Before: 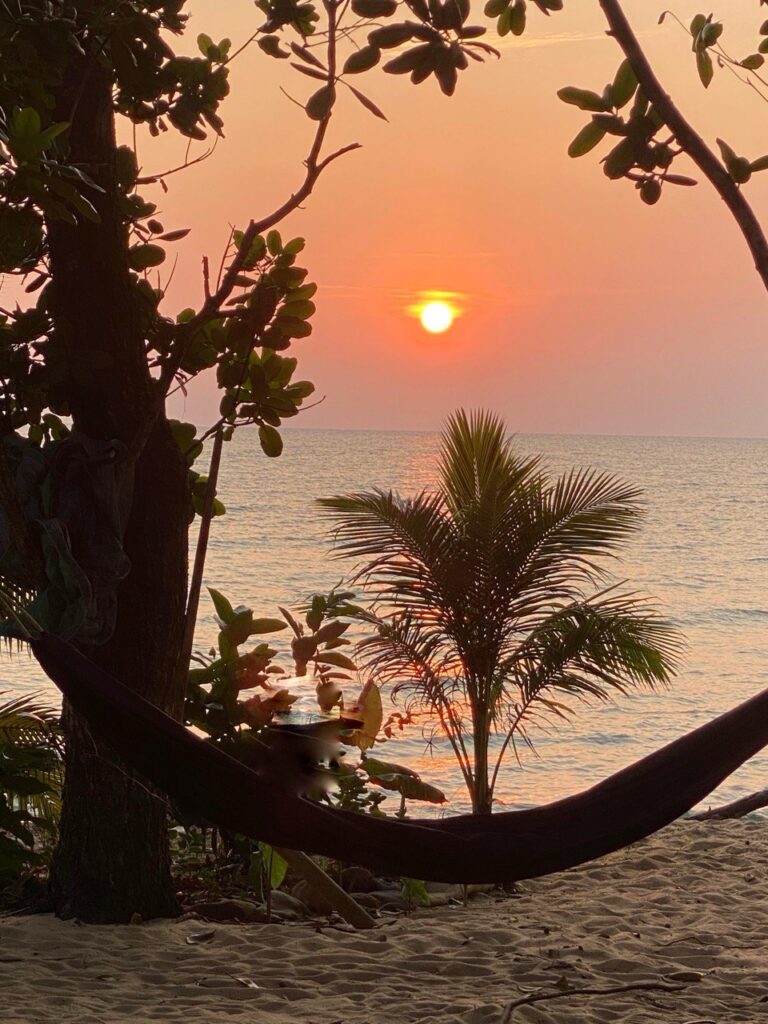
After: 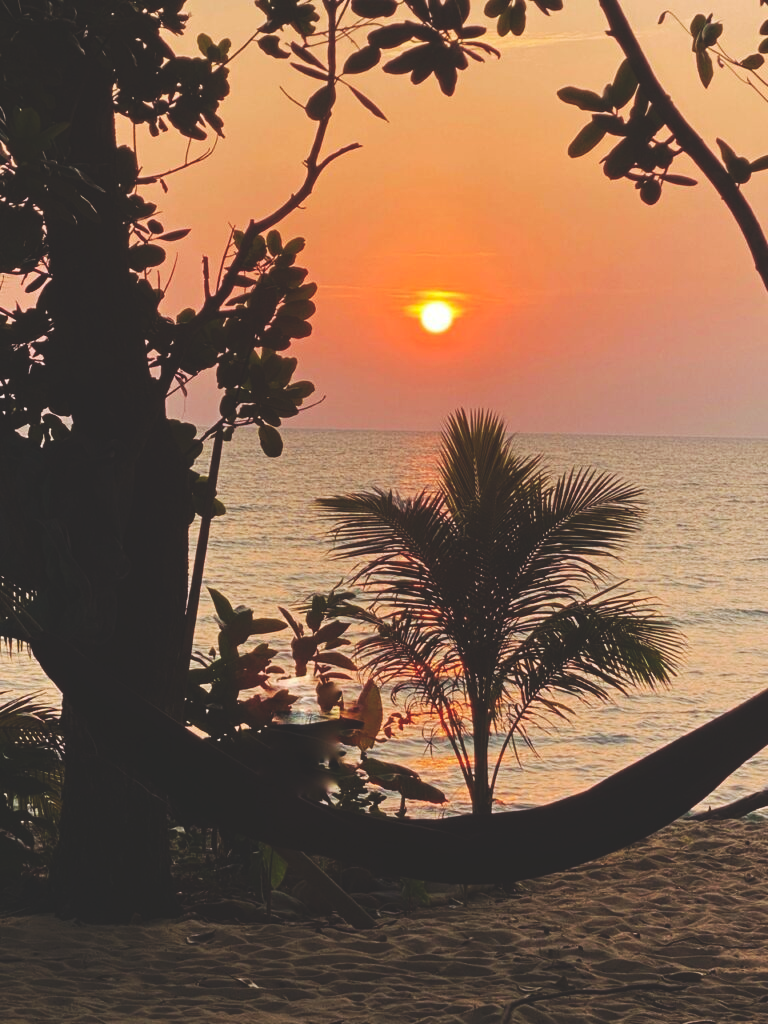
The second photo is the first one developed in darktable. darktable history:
tone curve: curves: ch0 [(0, 0) (0.003, 0.005) (0.011, 0.011) (0.025, 0.022) (0.044, 0.035) (0.069, 0.051) (0.1, 0.073) (0.136, 0.106) (0.177, 0.147) (0.224, 0.195) (0.277, 0.253) (0.335, 0.315) (0.399, 0.388) (0.468, 0.488) (0.543, 0.586) (0.623, 0.685) (0.709, 0.764) (0.801, 0.838) (0.898, 0.908) (1, 1)], preserve colors none
rgb curve: curves: ch0 [(0, 0.186) (0.314, 0.284) (0.775, 0.708) (1, 1)], compensate middle gray true, preserve colors none
